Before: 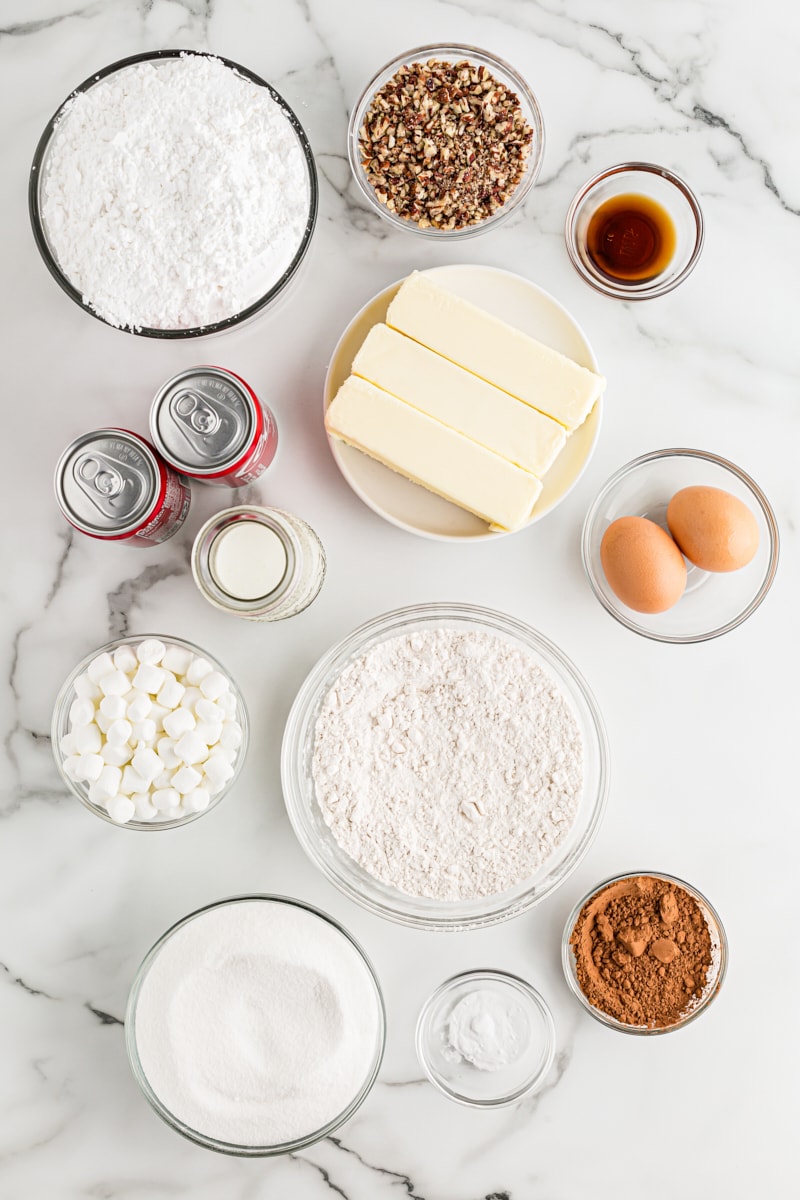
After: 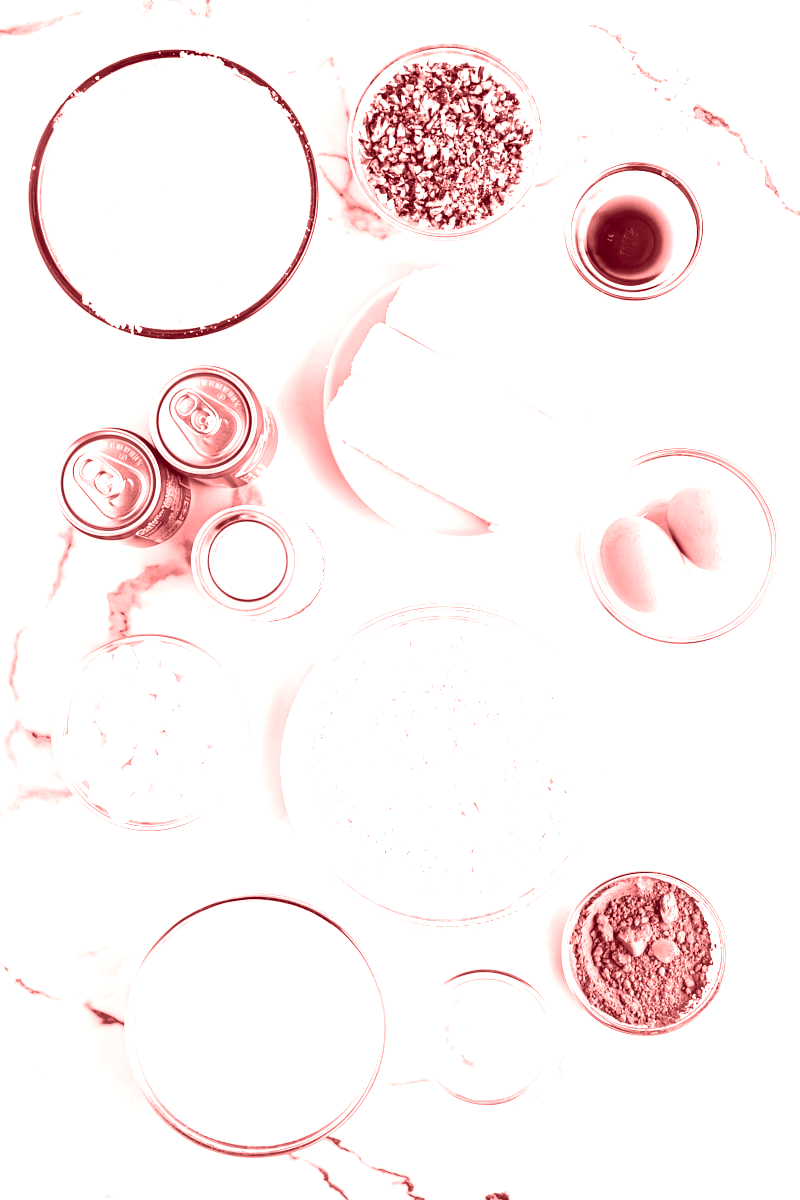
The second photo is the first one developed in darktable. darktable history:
tone equalizer: -8 EV -1.08 EV, -7 EV -1.01 EV, -6 EV -0.867 EV, -5 EV -0.578 EV, -3 EV 0.578 EV, -2 EV 0.867 EV, -1 EV 1.01 EV, +0 EV 1.08 EV, edges refinement/feathering 500, mask exposure compensation -1.57 EV, preserve details no
colorize: saturation 60%, source mix 100%
